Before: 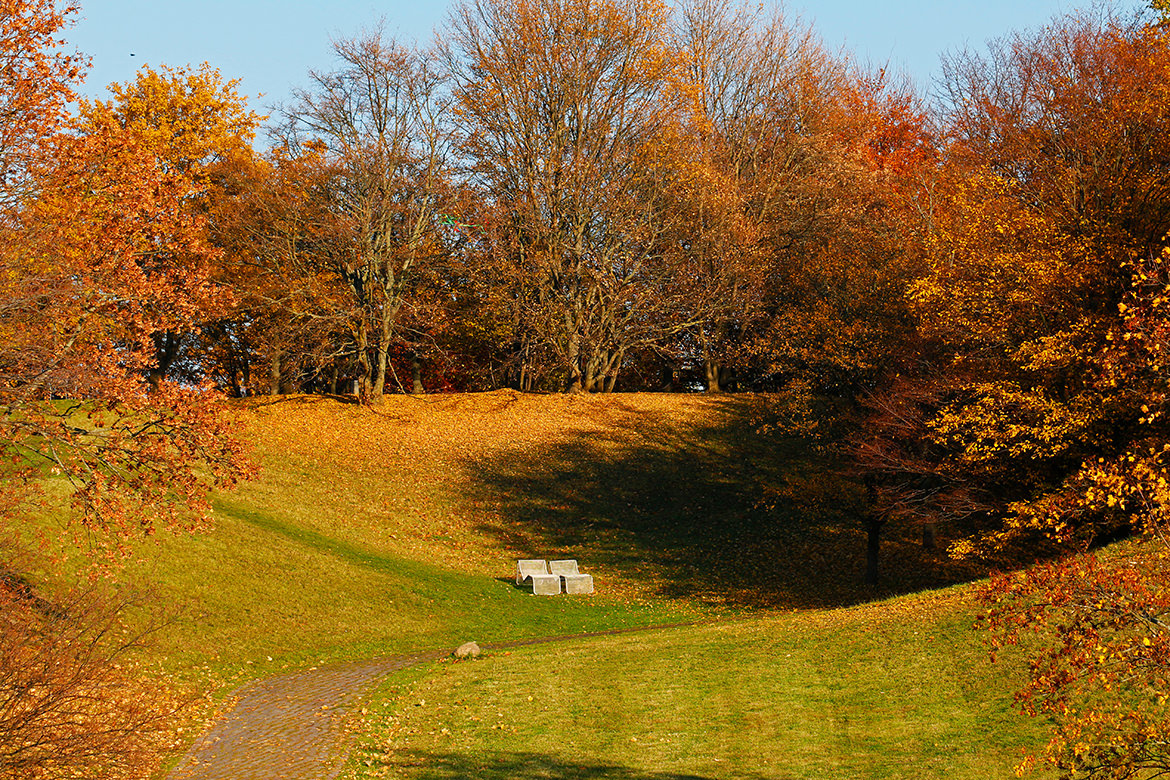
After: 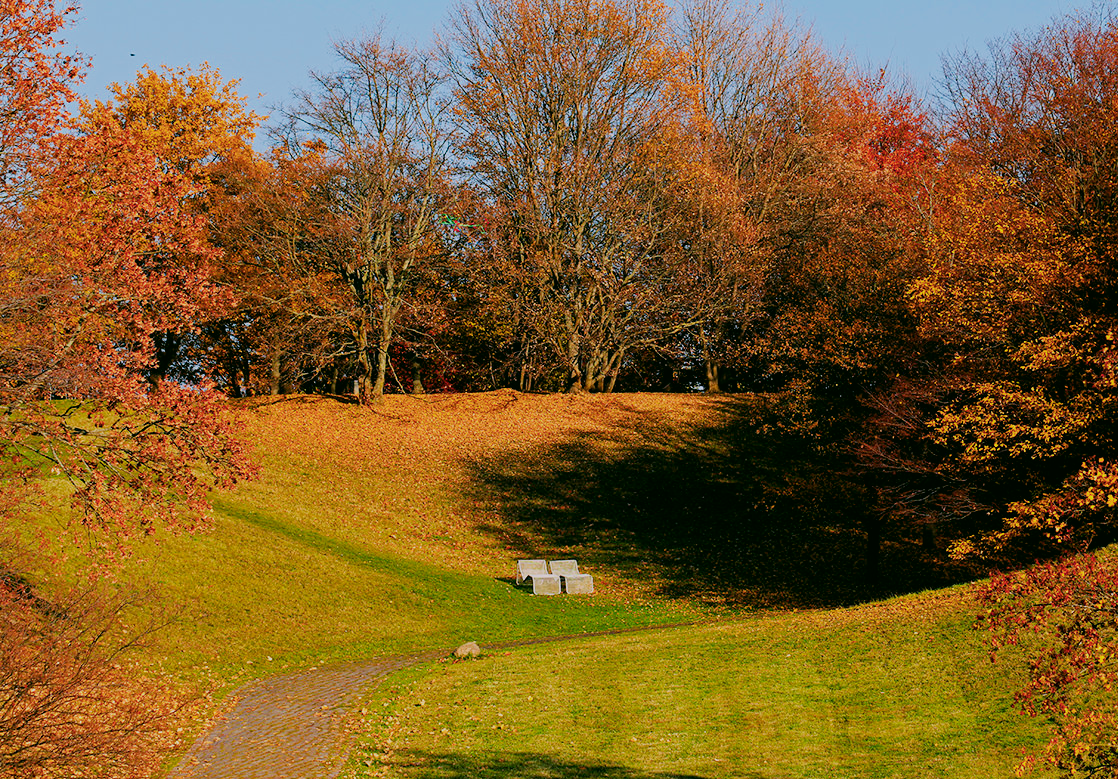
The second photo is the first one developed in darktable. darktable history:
filmic rgb: black relative exposure -7.65 EV, white relative exposure 4.56 EV, hardness 3.61, contrast 1.061
color correction: highlights a* 4.59, highlights b* 4.97, shadows a* -7.05, shadows b* 4.82
color calibration: output R [0.972, 0.068, -0.094, 0], output G [-0.178, 1.216, -0.086, 0], output B [0.095, -0.136, 0.98, 0], illuminant custom, x 0.373, y 0.389, temperature 4261.86 K
crop: right 4.418%, bottom 0.043%
